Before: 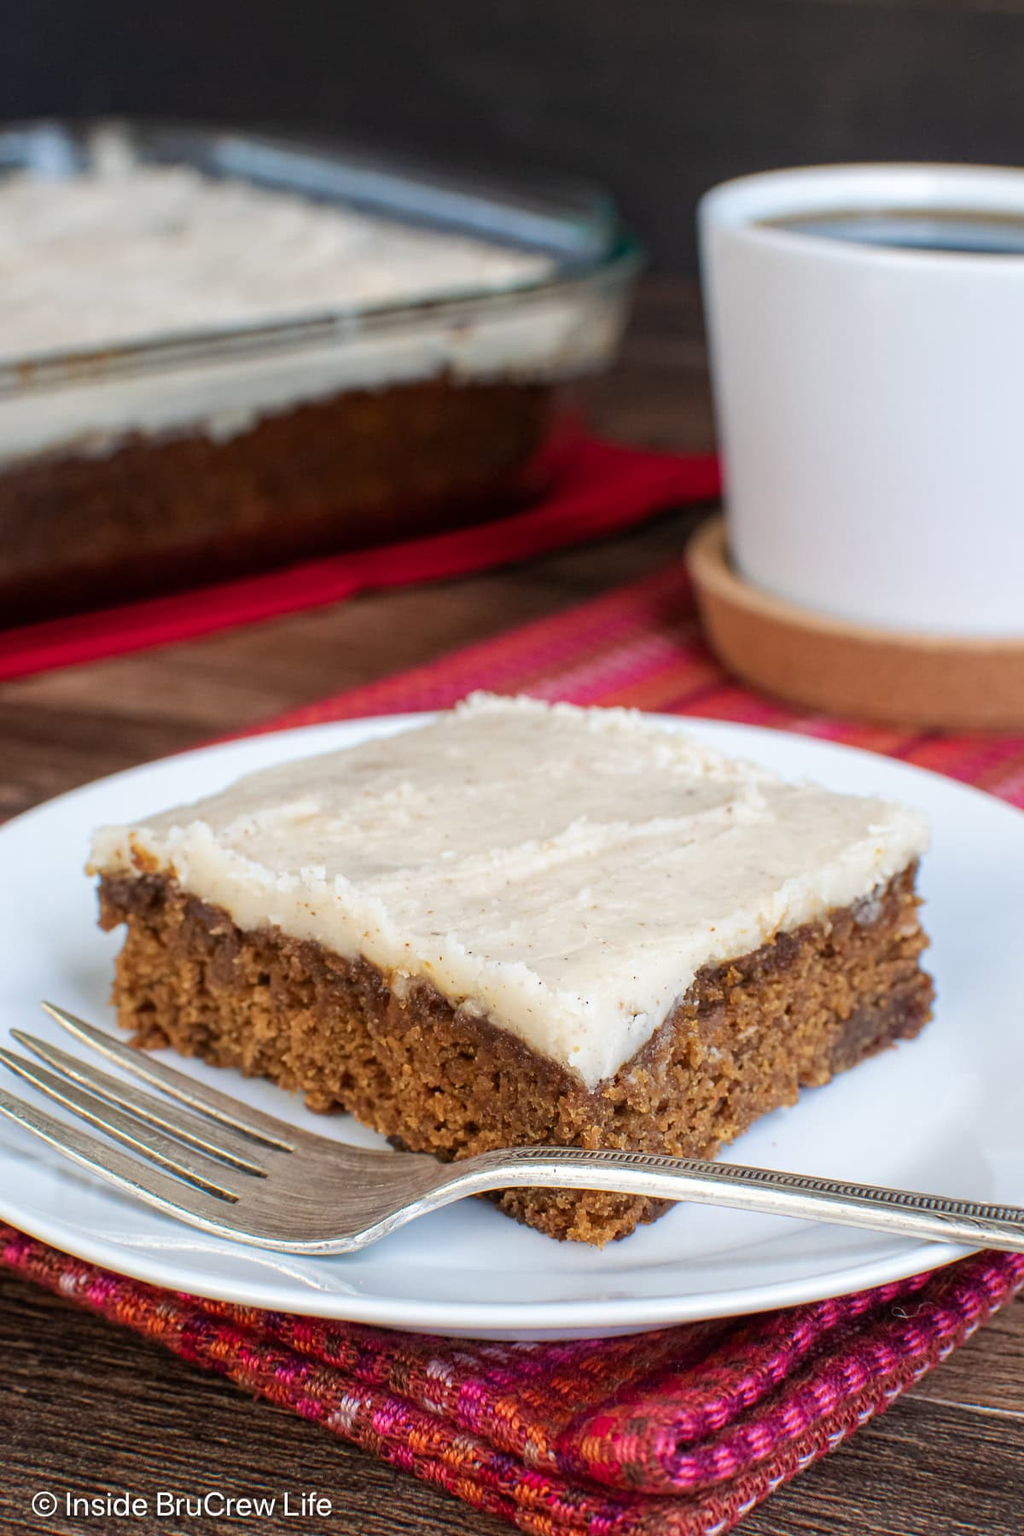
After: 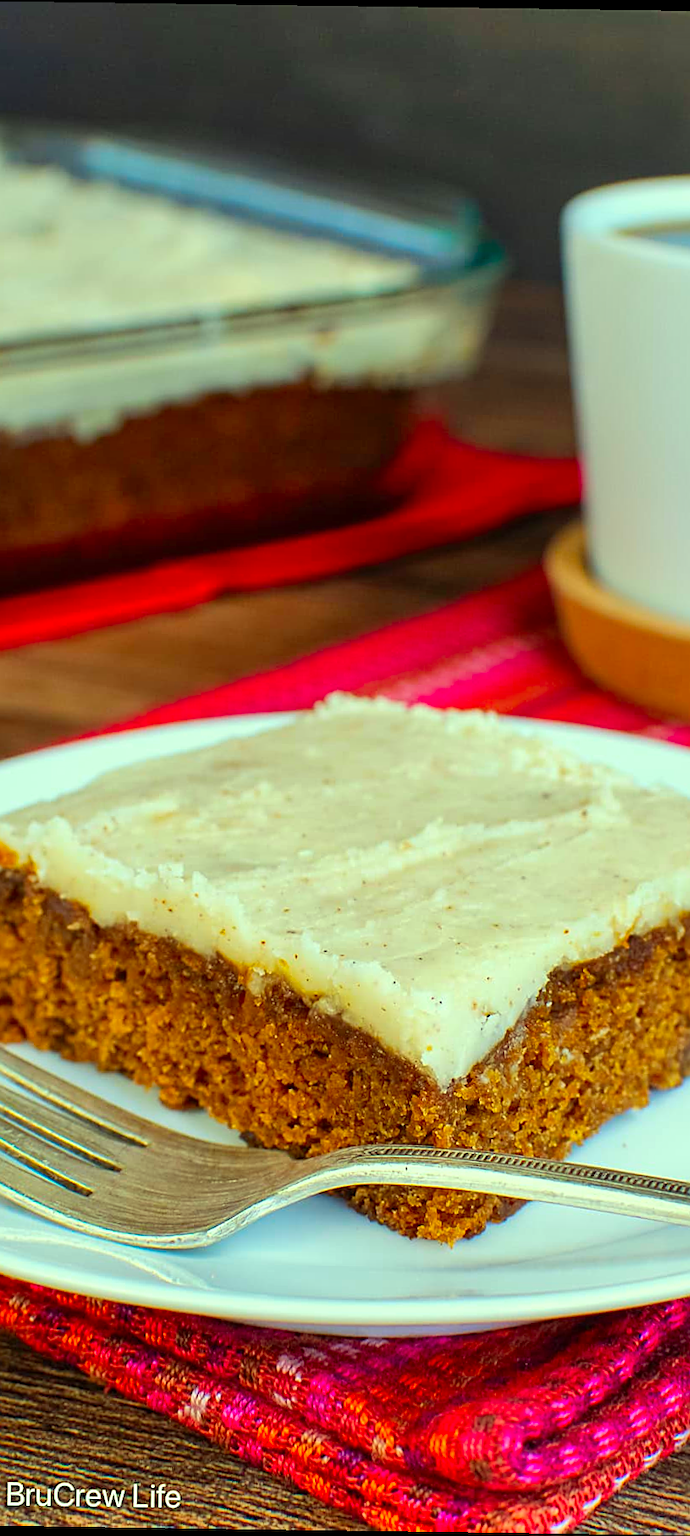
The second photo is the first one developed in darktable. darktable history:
color correction: highlights a* -10.77, highlights b* 9.8, saturation 1.72
crop and rotate: left 14.385%, right 18.948%
contrast brightness saturation: contrast 0.05, brightness 0.06, saturation 0.01
rotate and perspective: rotation 0.8°, automatic cropping off
sharpen: on, module defaults
shadows and highlights: white point adjustment 1, soften with gaussian
